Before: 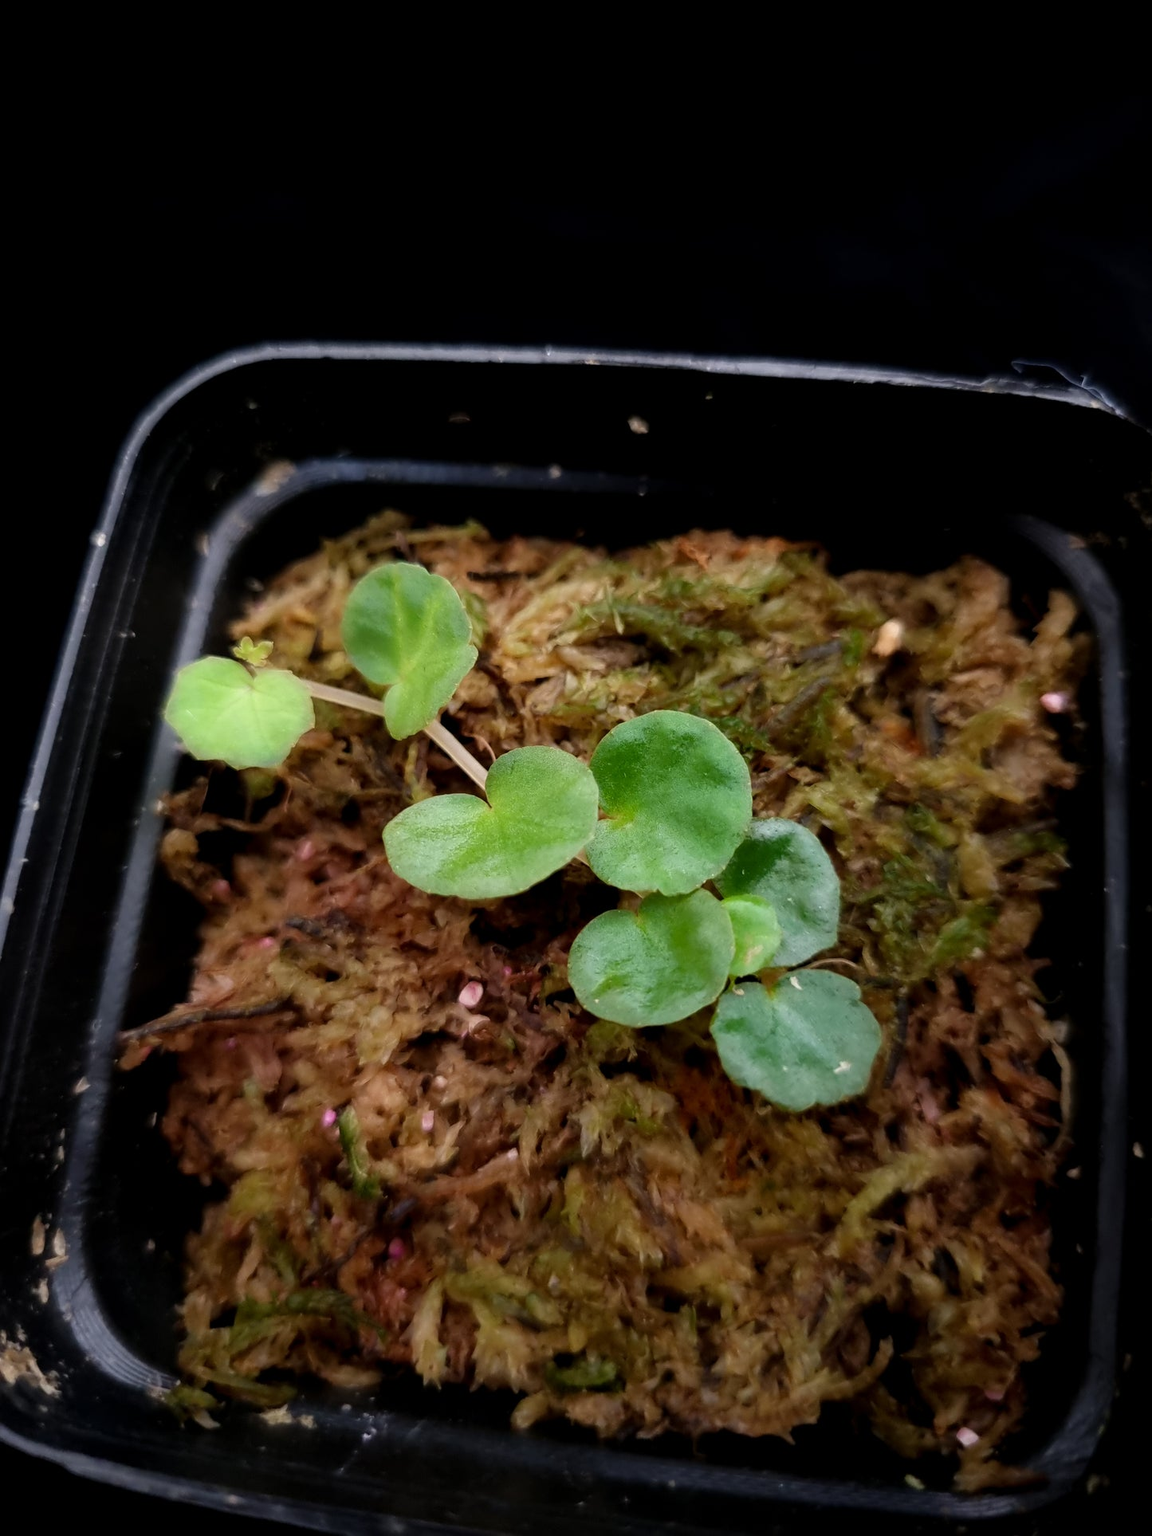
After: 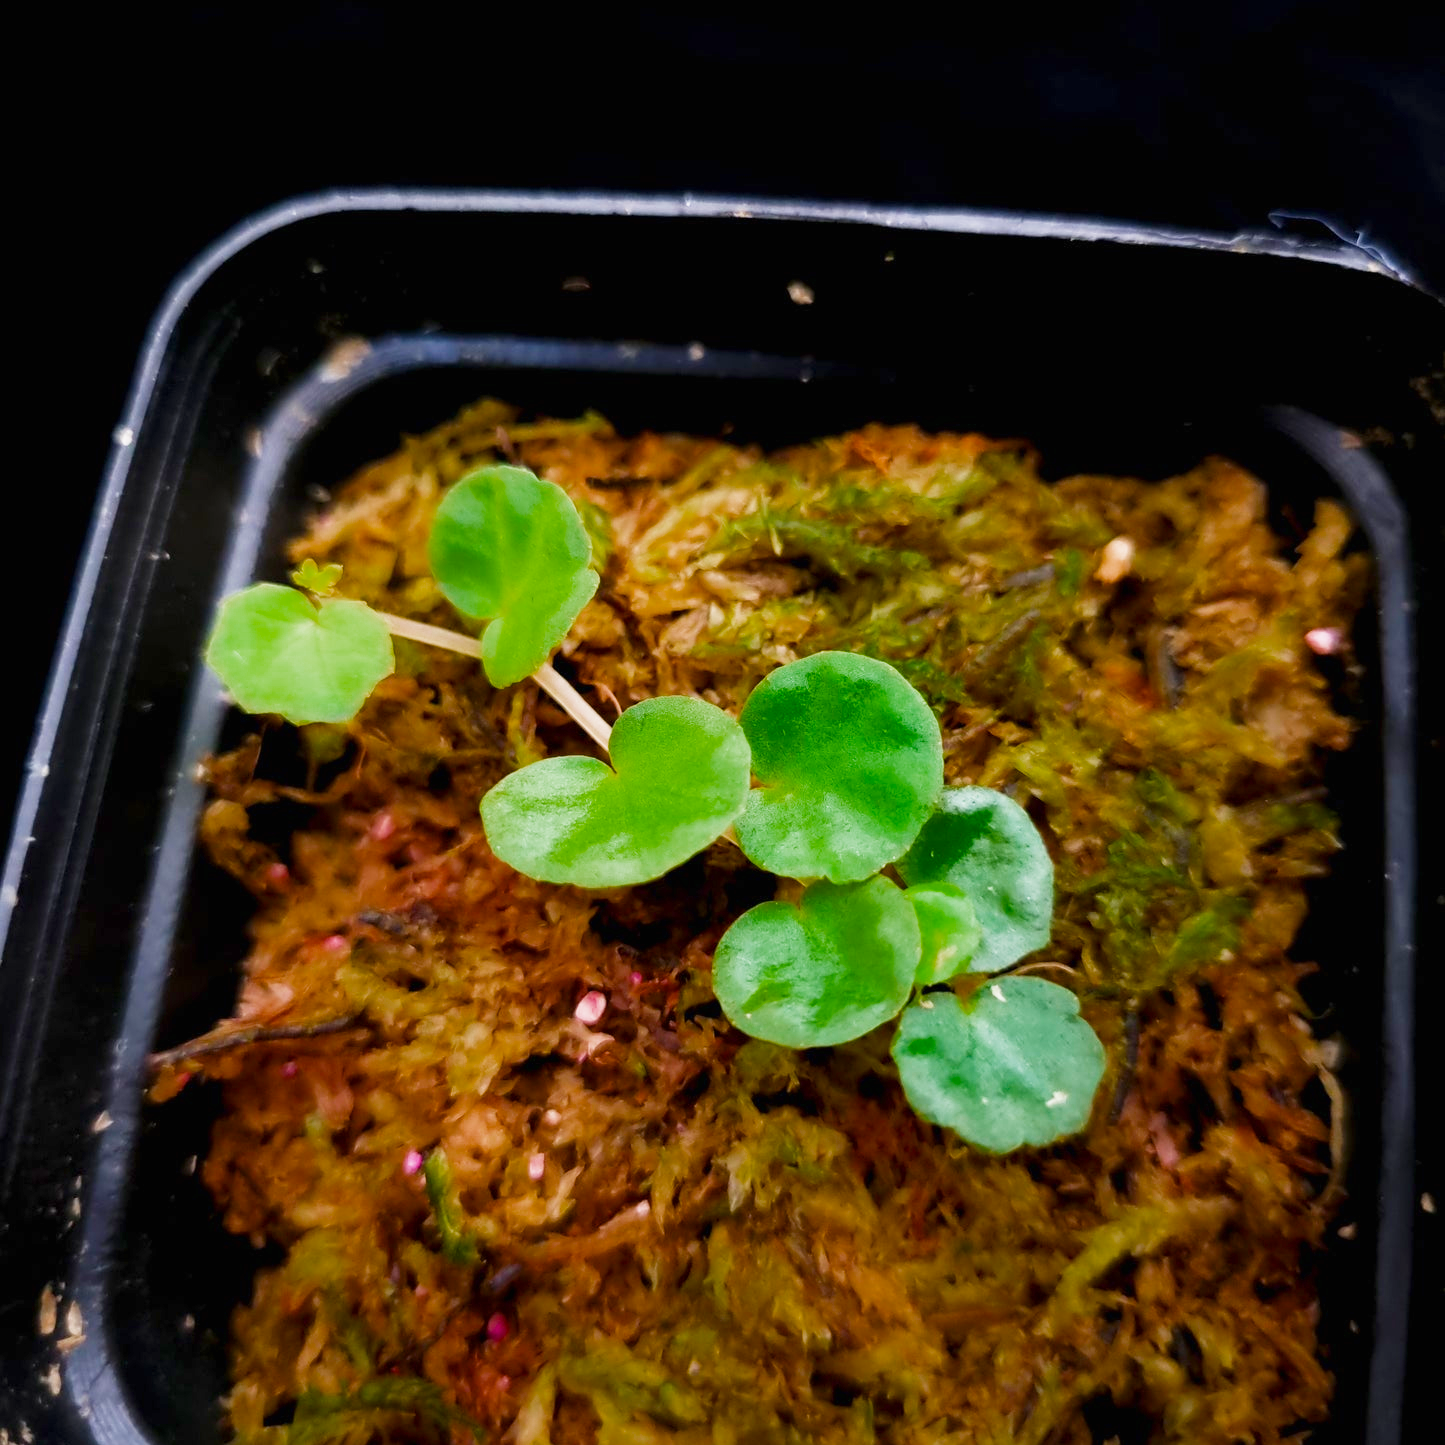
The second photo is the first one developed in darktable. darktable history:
color balance rgb: linear chroma grading › global chroma 15%, perceptual saturation grading › global saturation 30%
crop and rotate: top 12.5%, bottom 12.5%
exposure: black level correction 0, exposure 1.1 EV, compensate exposure bias true, compensate highlight preservation false
sigmoid: contrast 1.22, skew 0.65
tone equalizer: on, module defaults
color zones: curves: ch0 [(0, 0.425) (0.143, 0.422) (0.286, 0.42) (0.429, 0.419) (0.571, 0.419) (0.714, 0.42) (0.857, 0.422) (1, 0.425)]
